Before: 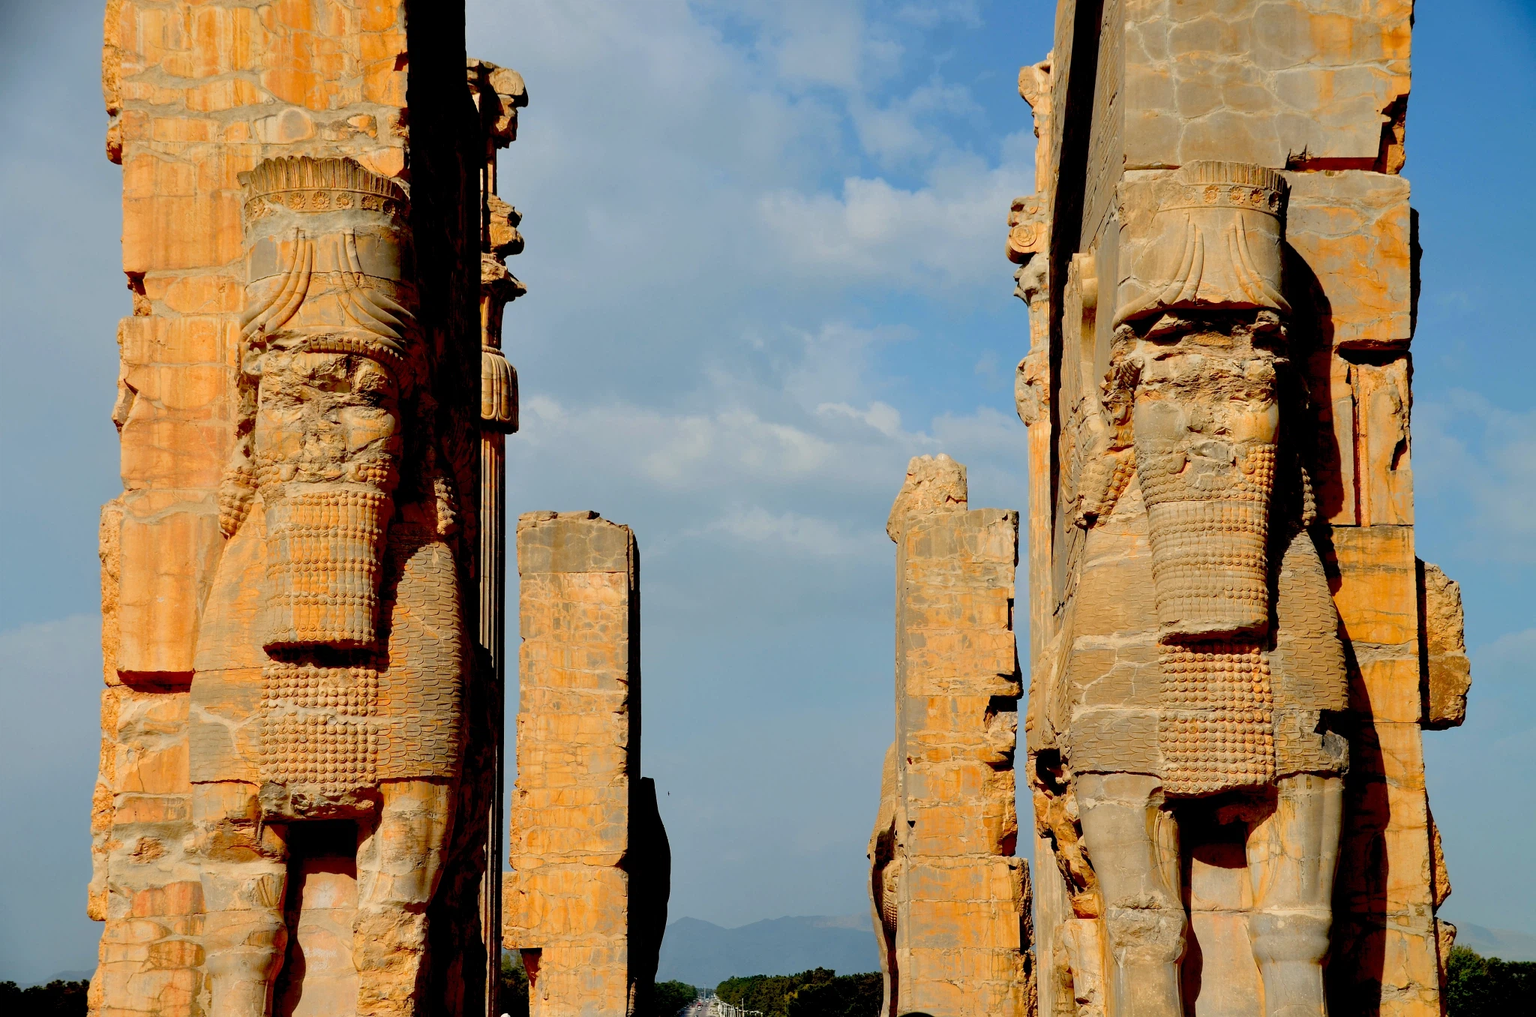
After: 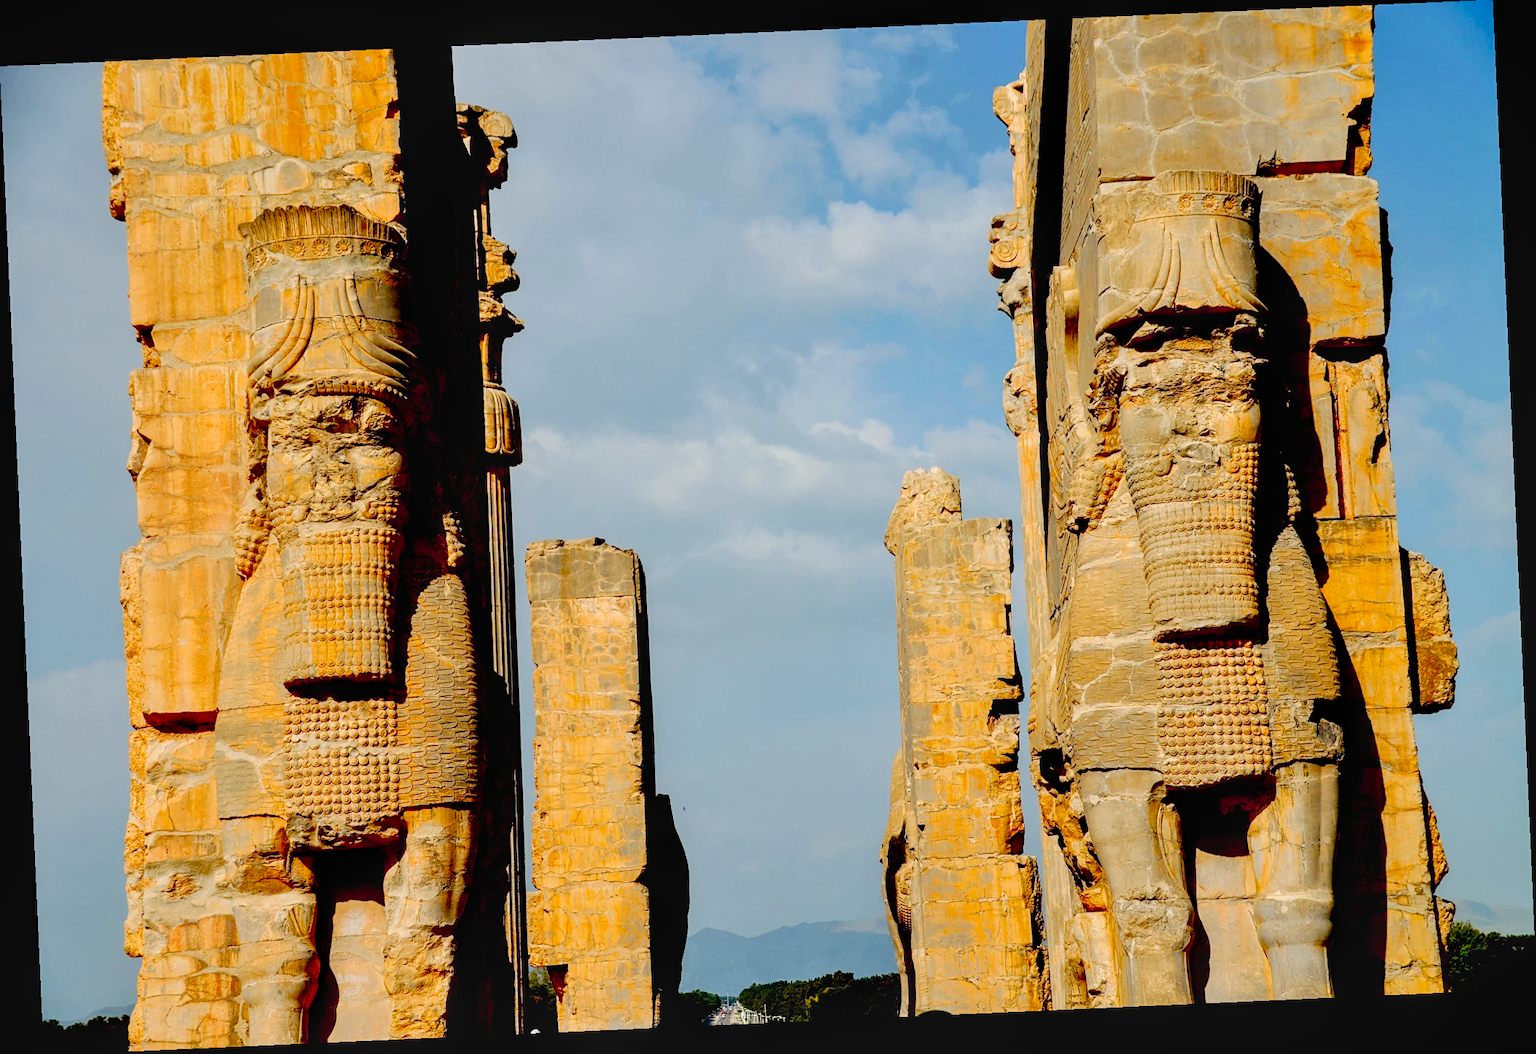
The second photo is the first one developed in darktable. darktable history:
tone curve: curves: ch0 [(0, 0) (0.003, 0) (0.011, 0.001) (0.025, 0.003) (0.044, 0.005) (0.069, 0.013) (0.1, 0.024) (0.136, 0.04) (0.177, 0.087) (0.224, 0.148) (0.277, 0.238) (0.335, 0.335) (0.399, 0.43) (0.468, 0.524) (0.543, 0.621) (0.623, 0.712) (0.709, 0.788) (0.801, 0.867) (0.898, 0.947) (1, 1)], preserve colors none
sharpen: amount 0.2
local contrast: on, module defaults
rotate and perspective: rotation -2.56°, automatic cropping off
